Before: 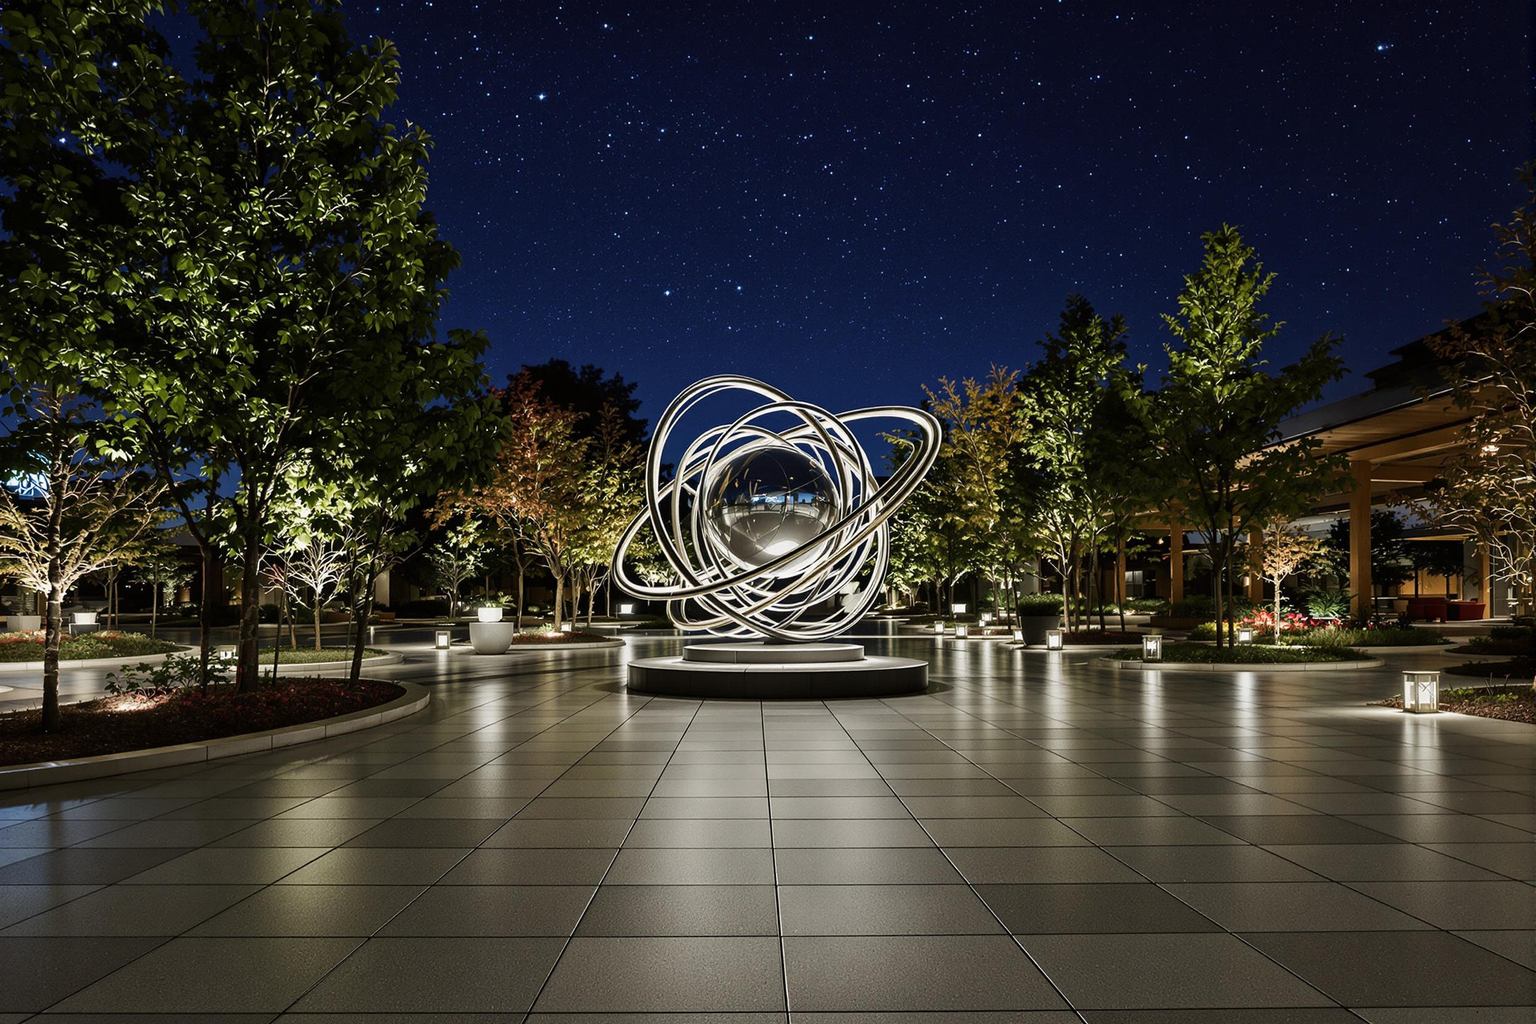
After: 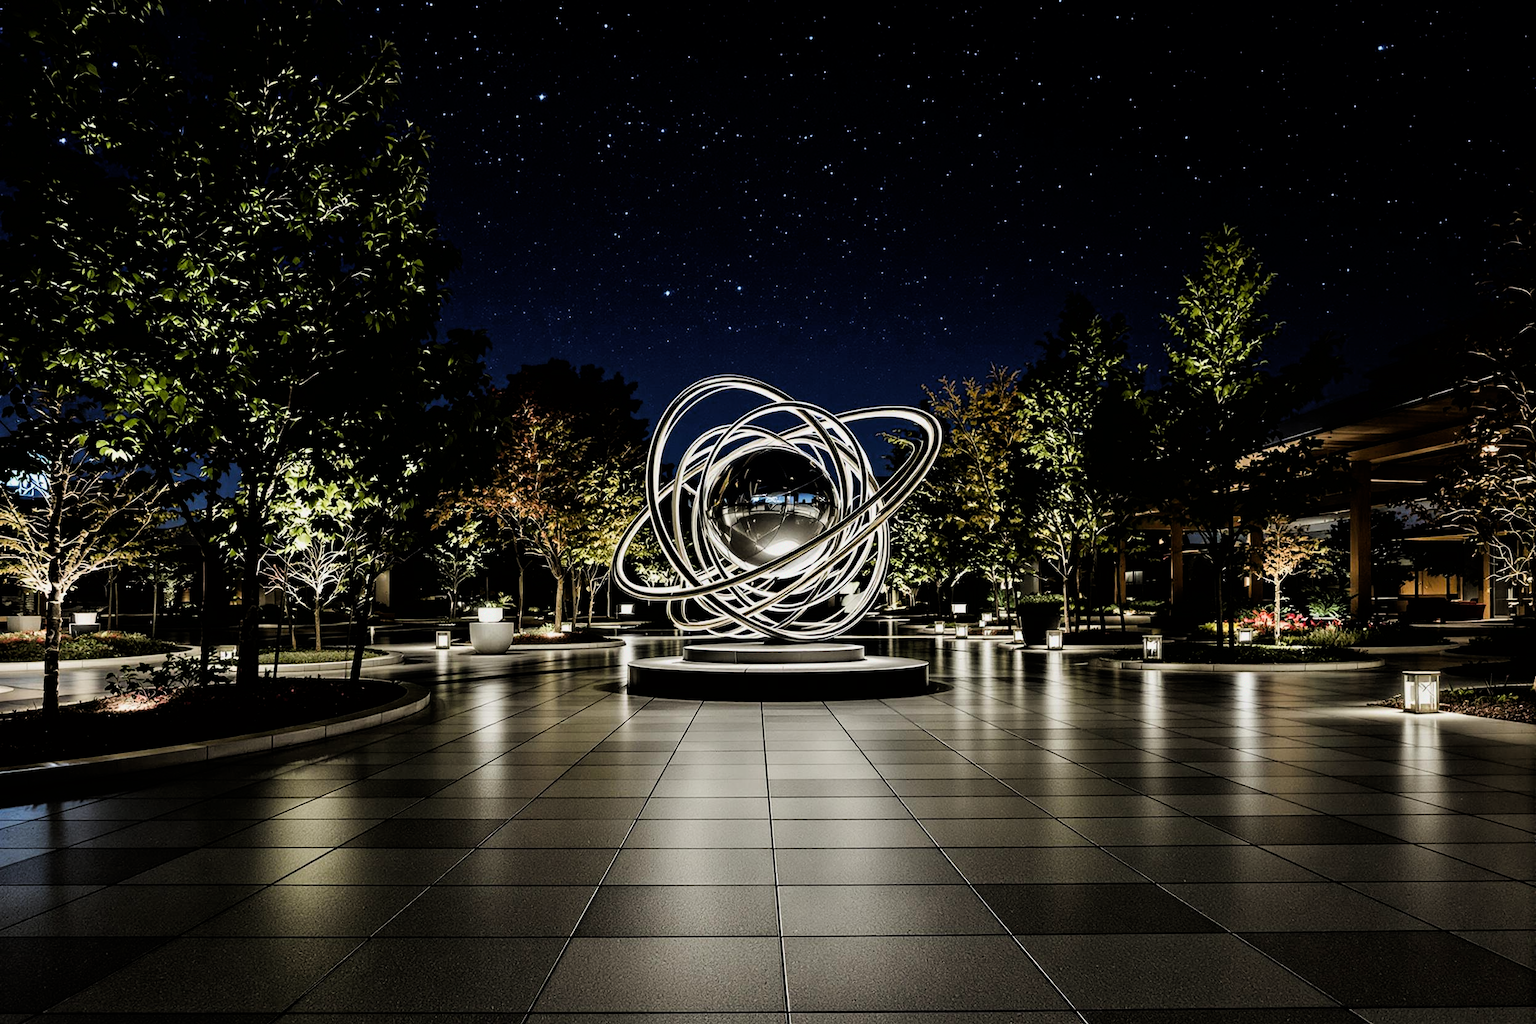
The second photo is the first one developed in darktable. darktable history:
color balance rgb: perceptual saturation grading › global saturation 0.661%, perceptual saturation grading › mid-tones 11.451%, global vibrance 11.247%
filmic rgb: black relative exposure -4.01 EV, white relative exposure 2.99 EV, hardness 2.99, contrast 1.487, iterations of high-quality reconstruction 0, enable highlight reconstruction true
